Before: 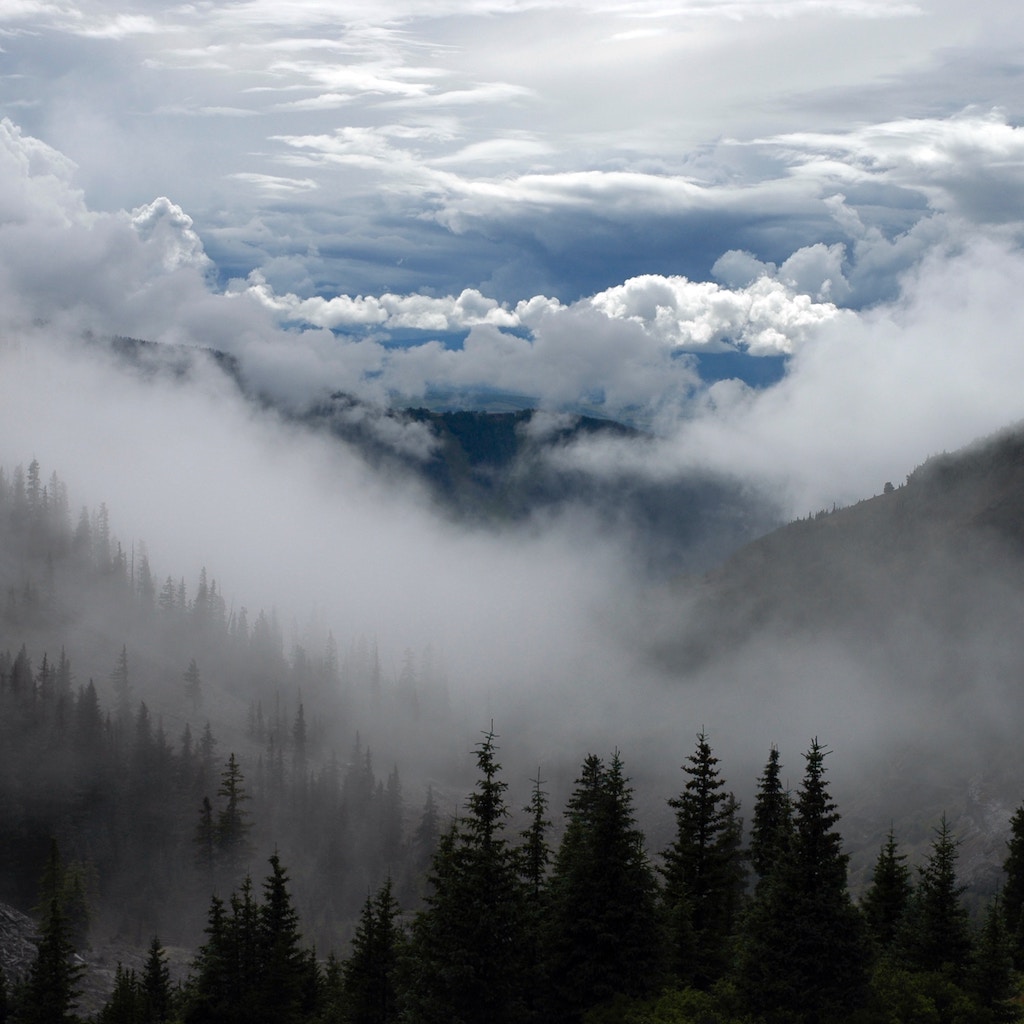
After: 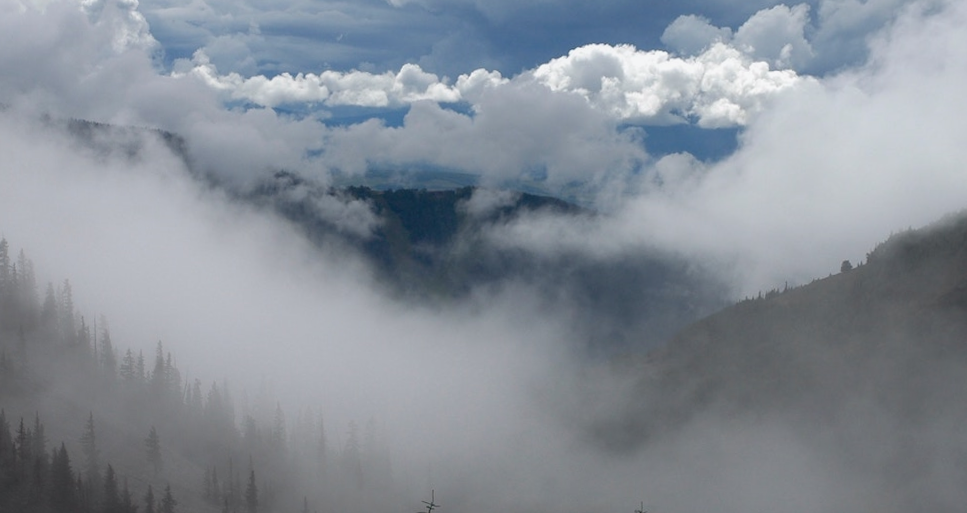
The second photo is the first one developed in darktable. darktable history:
crop and rotate: top 23.043%, bottom 23.437%
rotate and perspective: rotation 0.062°, lens shift (vertical) 0.115, lens shift (horizontal) -0.133, crop left 0.047, crop right 0.94, crop top 0.061, crop bottom 0.94
contrast equalizer: octaves 7, y [[0.6 ×6], [0.55 ×6], [0 ×6], [0 ×6], [0 ×6]], mix -0.3
